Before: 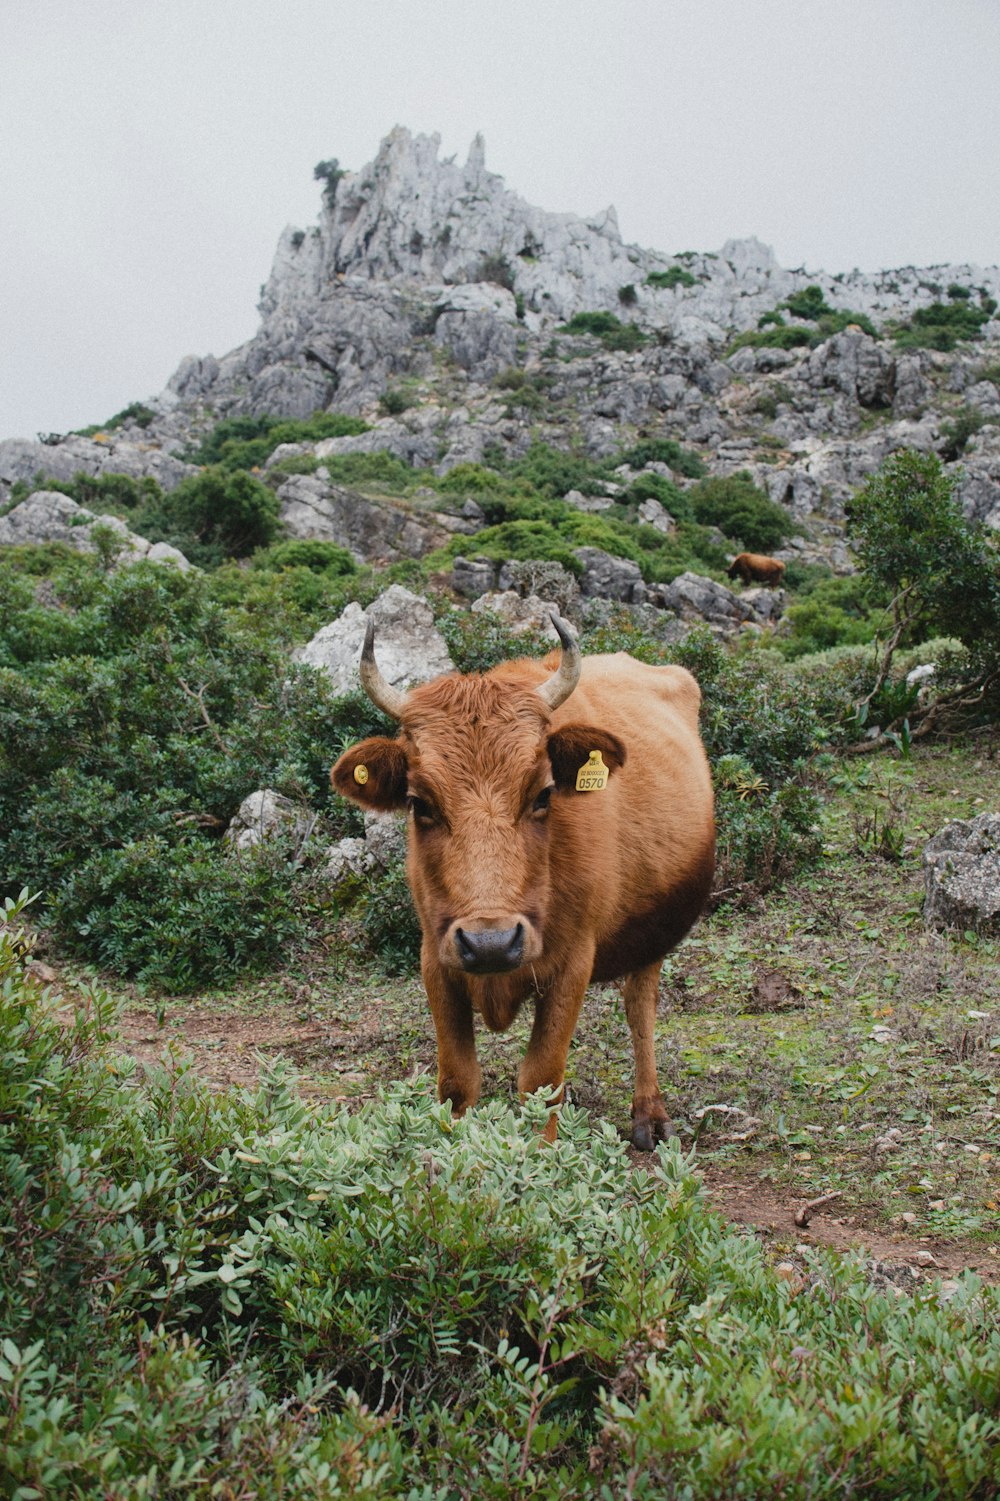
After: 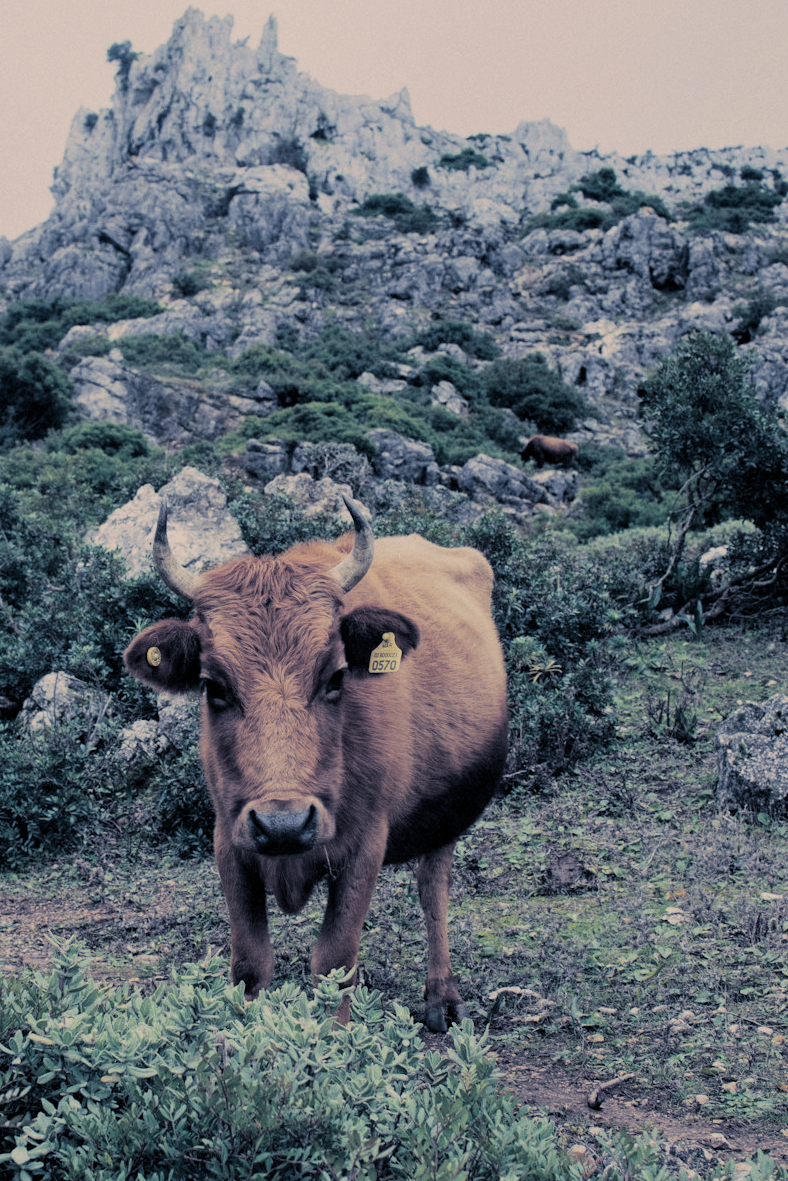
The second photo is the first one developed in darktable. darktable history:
filmic rgb: black relative exposure -7.65 EV, white relative exposure 4.56 EV, hardness 3.61
crop and rotate: left 20.74%, top 7.912%, right 0.375%, bottom 13.378%
local contrast: highlights 100%, shadows 100%, detail 120%, midtone range 0.2
split-toning: shadows › hue 226.8°, shadows › saturation 0.56, highlights › hue 28.8°, balance -40, compress 0%
